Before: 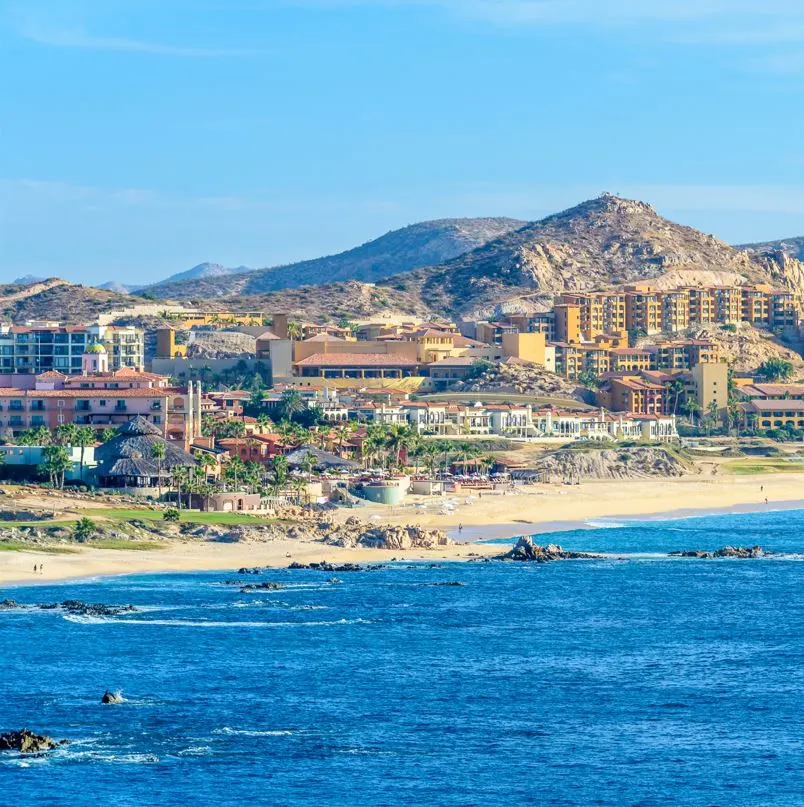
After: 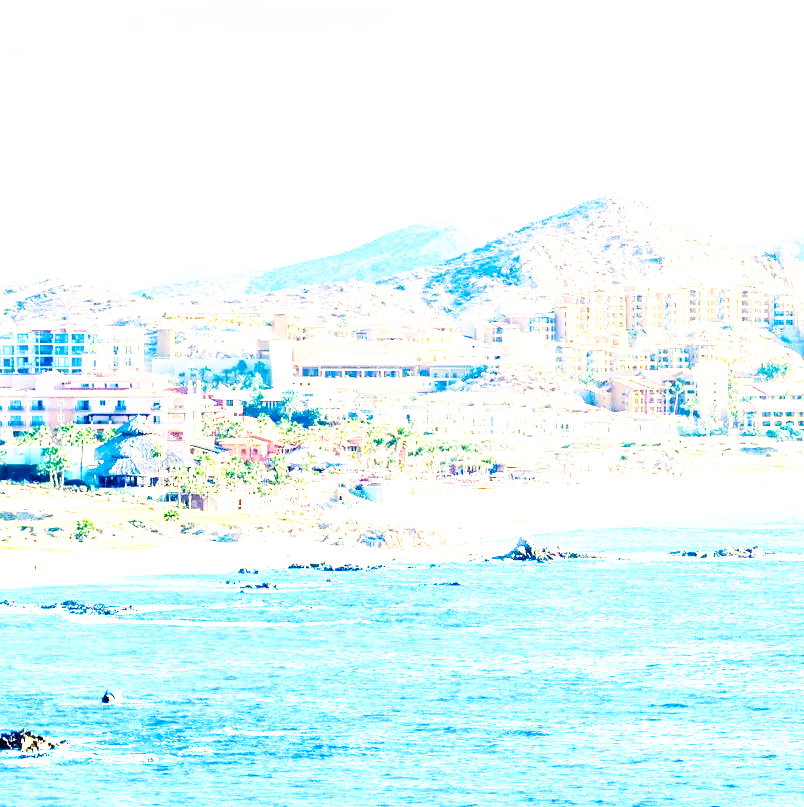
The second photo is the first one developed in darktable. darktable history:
exposure: black level correction 0, exposure 1.741 EV, compensate exposure bias true, compensate highlight preservation false
base curve: curves: ch0 [(0, 0) (0.007, 0.004) (0.027, 0.03) (0.046, 0.07) (0.207, 0.54) (0.442, 0.872) (0.673, 0.972) (1, 1)], preserve colors none
white balance: red 1.045, blue 0.932
